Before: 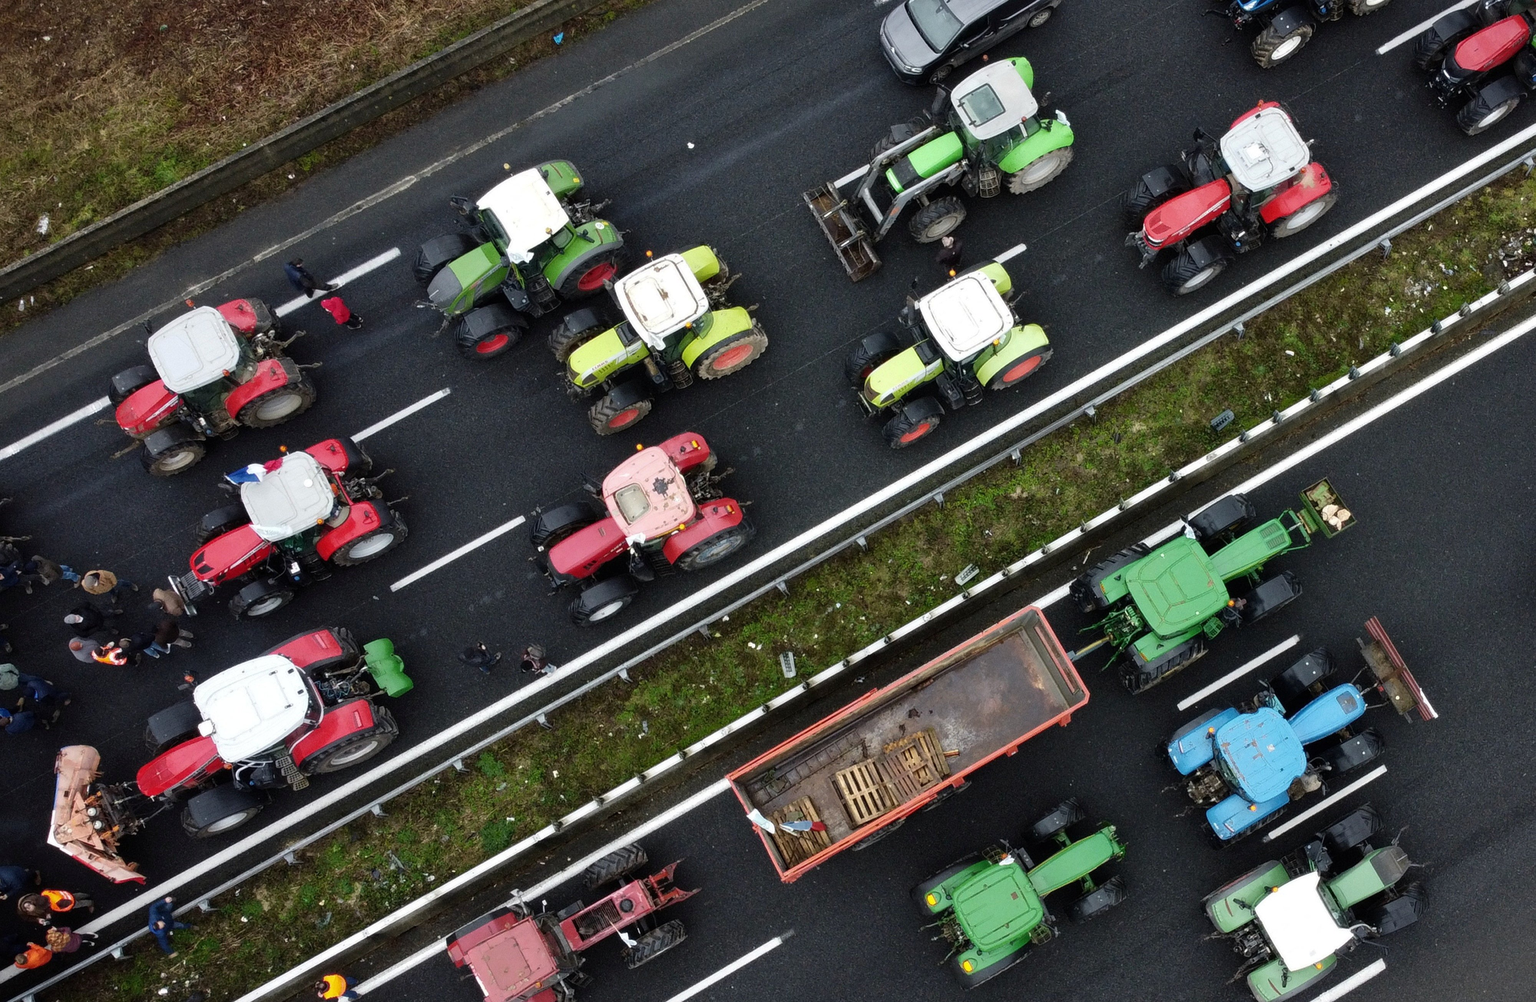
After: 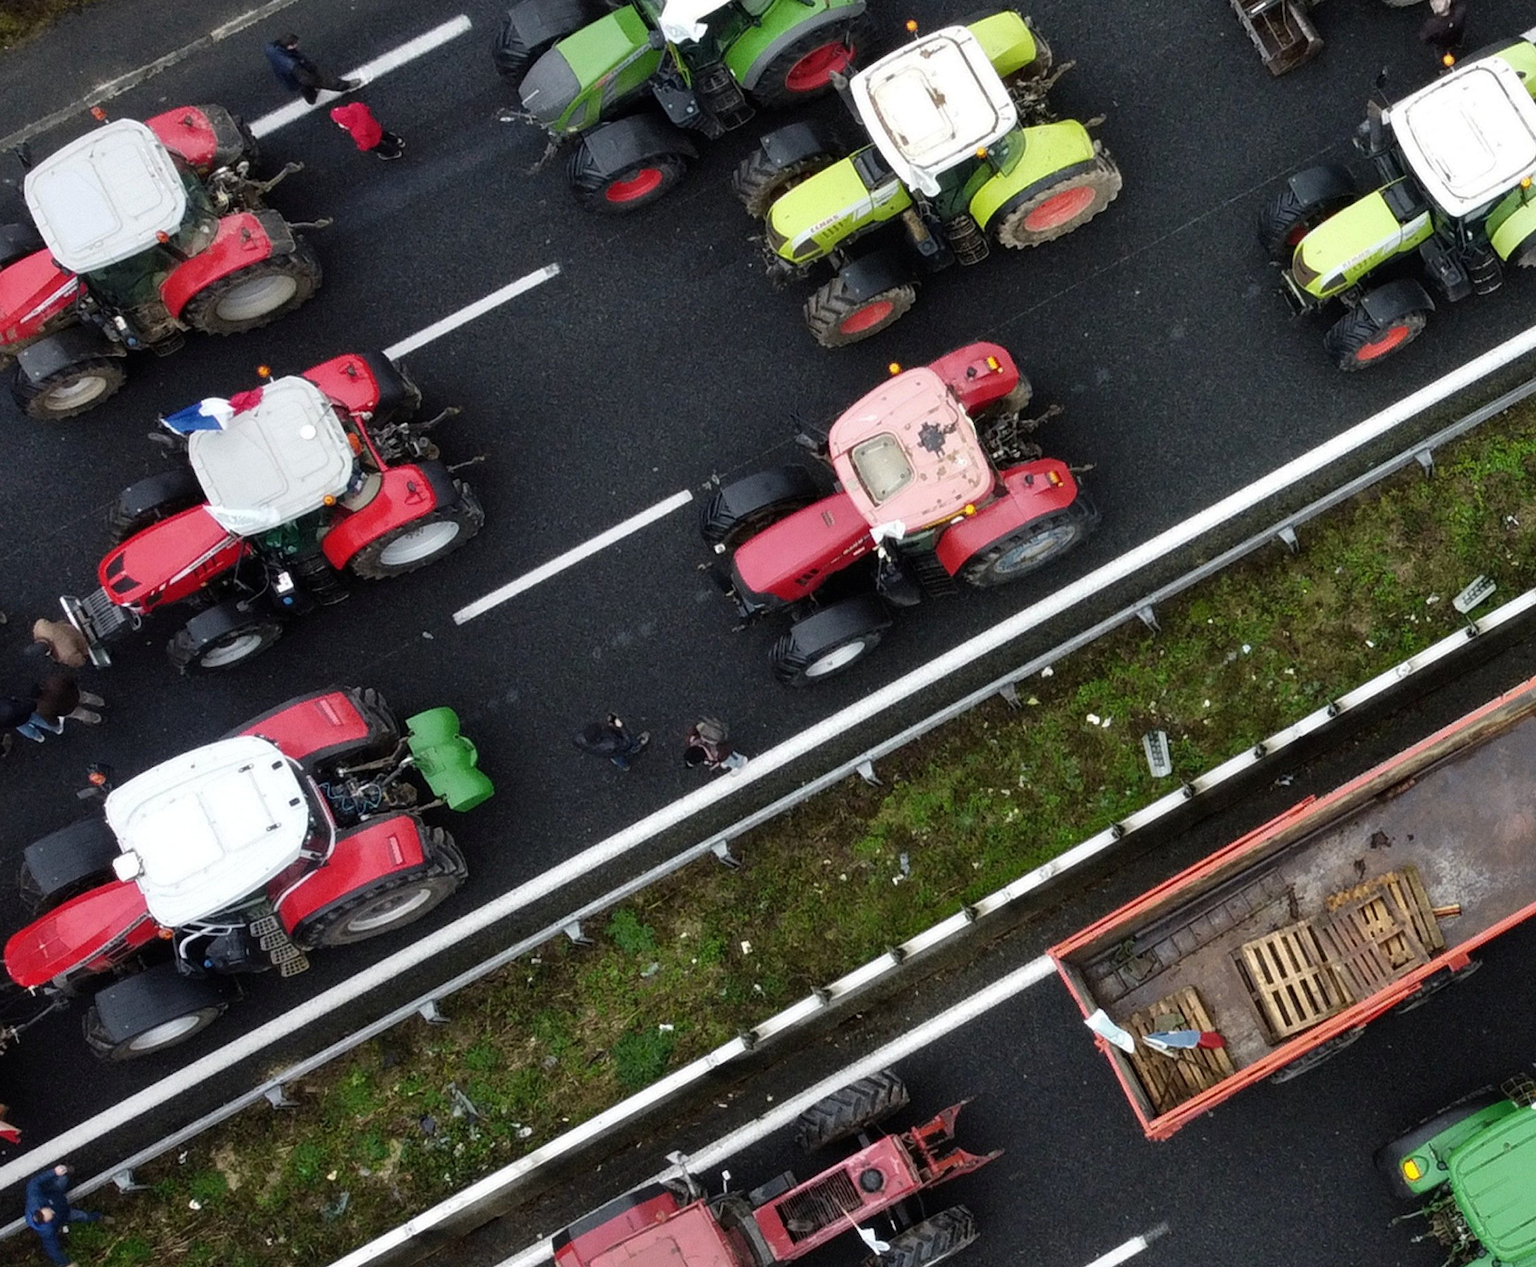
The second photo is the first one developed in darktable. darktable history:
crop: left 8.75%, top 23.898%, right 34.773%, bottom 4.684%
